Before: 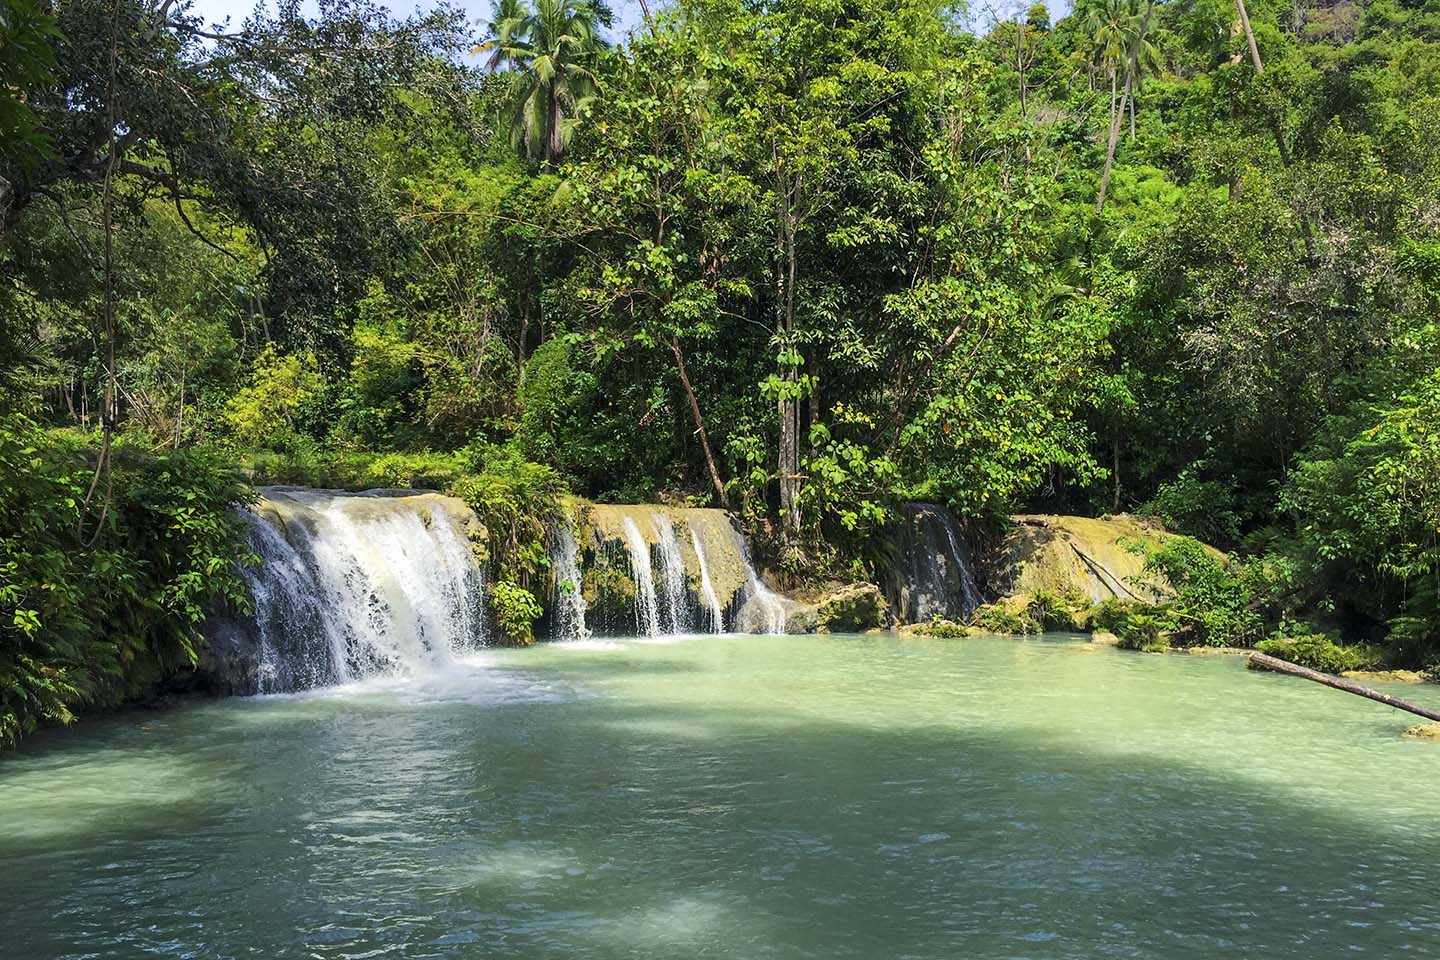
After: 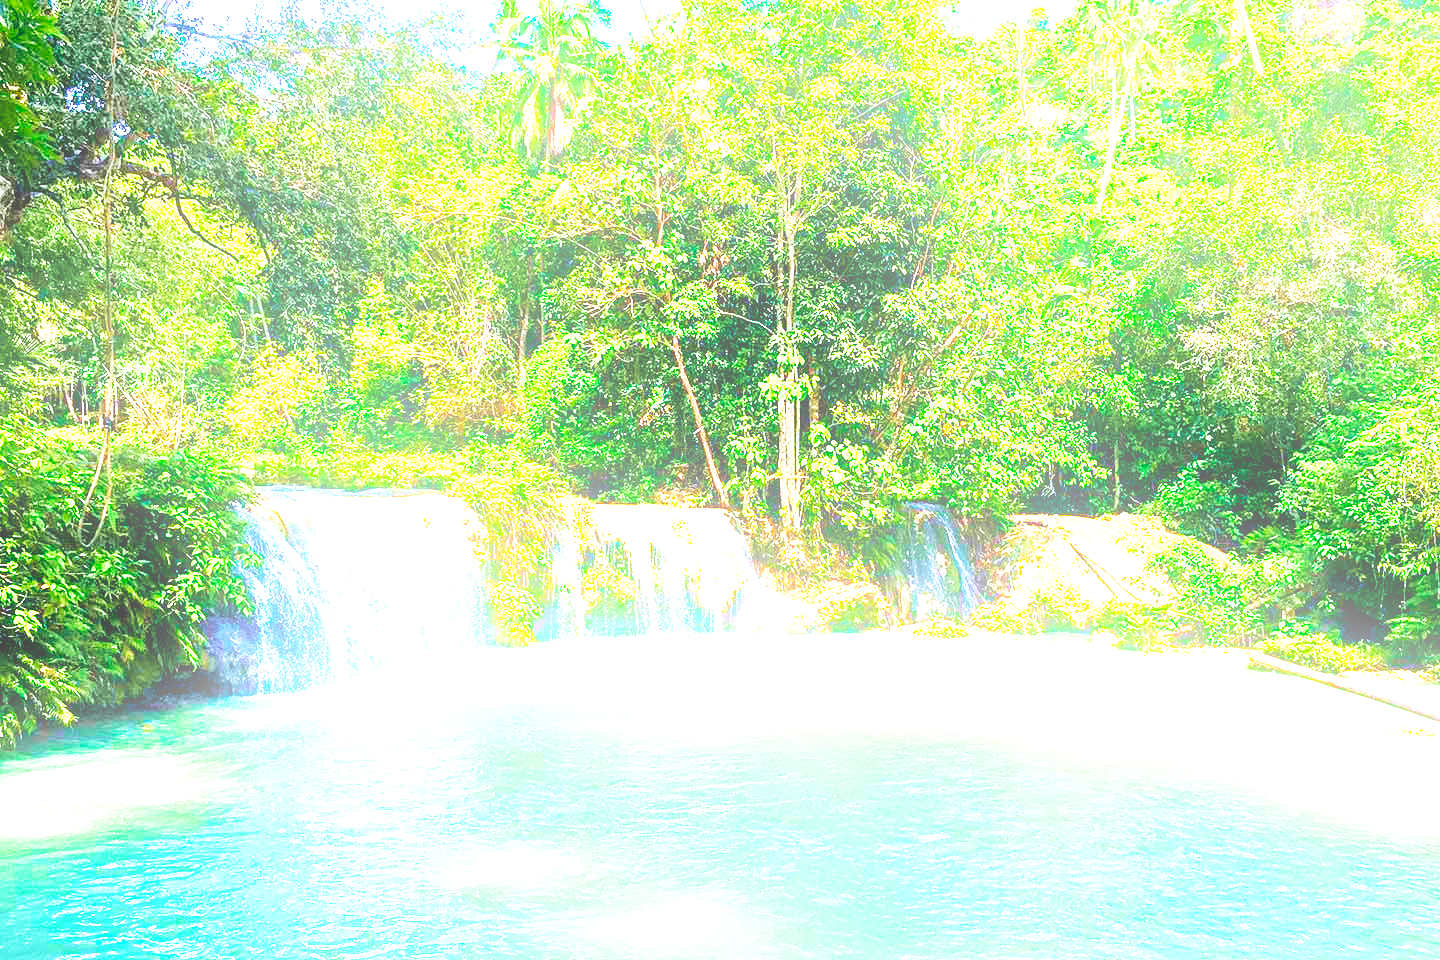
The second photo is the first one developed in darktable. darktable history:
velvia: strength 50%
bloom: threshold 82.5%, strength 16.25%
local contrast: mode bilateral grid, contrast 20, coarseness 50, detail 120%, midtone range 0.2
base curve: curves: ch0 [(0, 0) (0.007, 0.004) (0.027, 0.03) (0.046, 0.07) (0.207, 0.54) (0.442, 0.872) (0.673, 0.972) (1, 1)], preserve colors none
exposure: exposure 2 EV, compensate exposure bias true, compensate highlight preservation false
